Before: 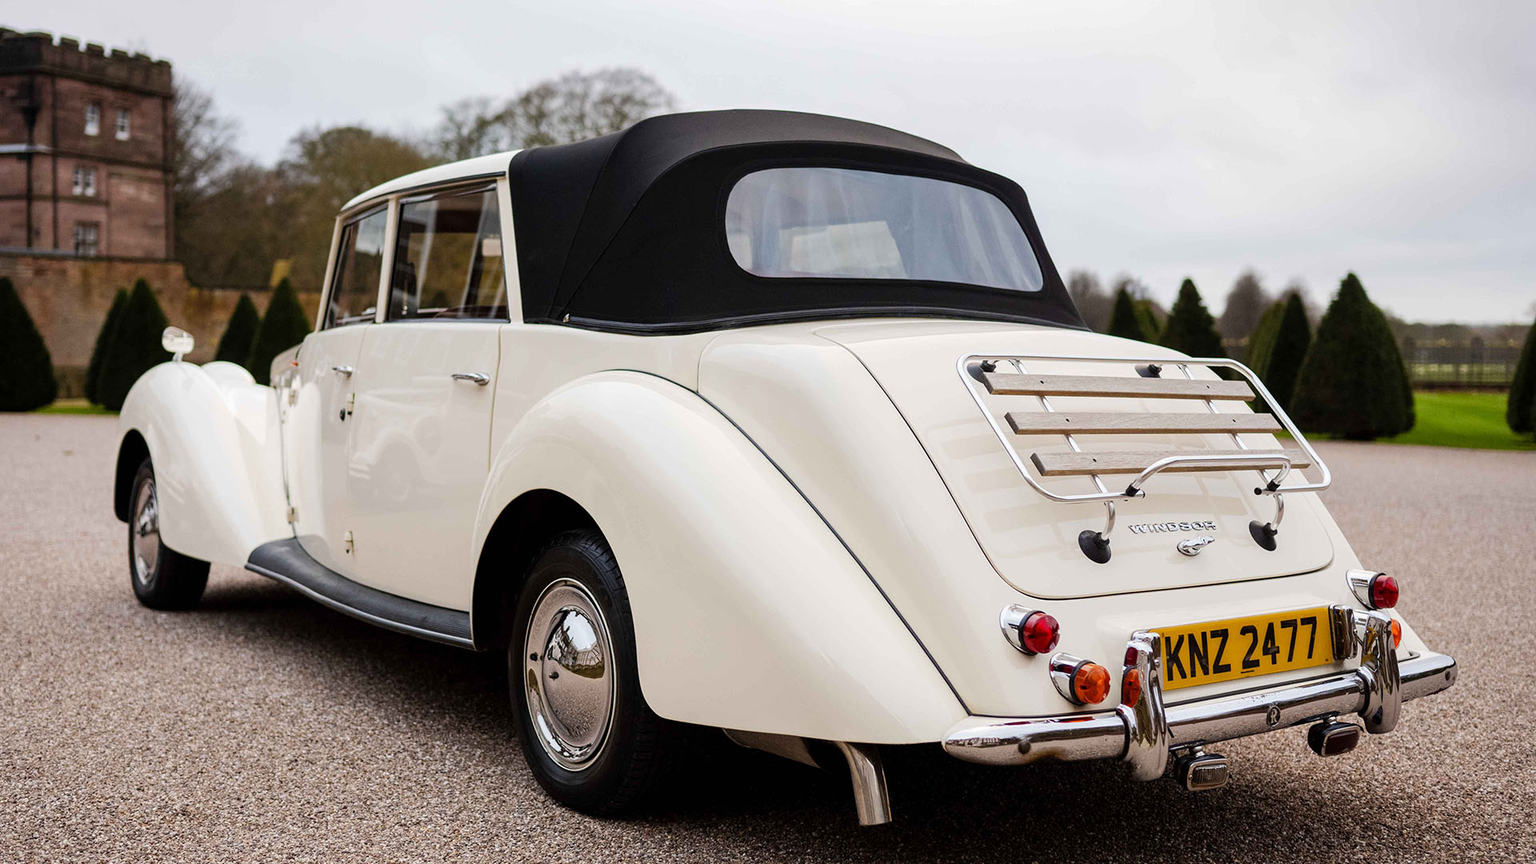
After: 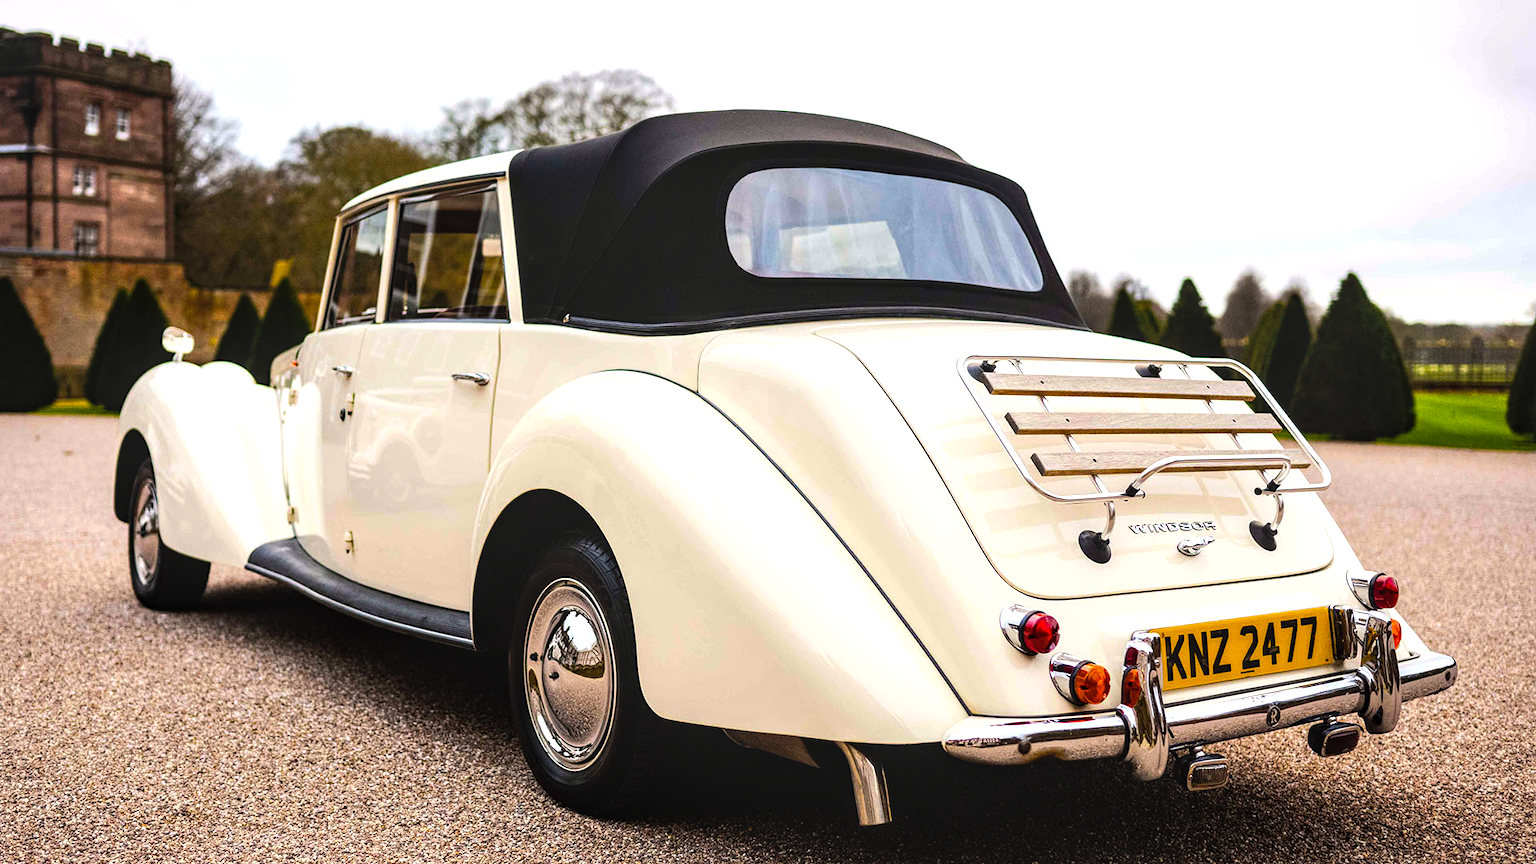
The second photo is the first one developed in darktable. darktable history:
tone equalizer: -8 EV -0.757 EV, -7 EV -0.687 EV, -6 EV -0.608 EV, -5 EV -0.368 EV, -3 EV 0.394 EV, -2 EV 0.6 EV, -1 EV 0.68 EV, +0 EV 0.725 EV, edges refinement/feathering 500, mask exposure compensation -1.57 EV, preserve details no
color balance rgb: linear chroma grading › shadows -30.077%, linear chroma grading › global chroma 34.891%, perceptual saturation grading › global saturation 29.903%
local contrast: on, module defaults
color correction: highlights b* 3.01
